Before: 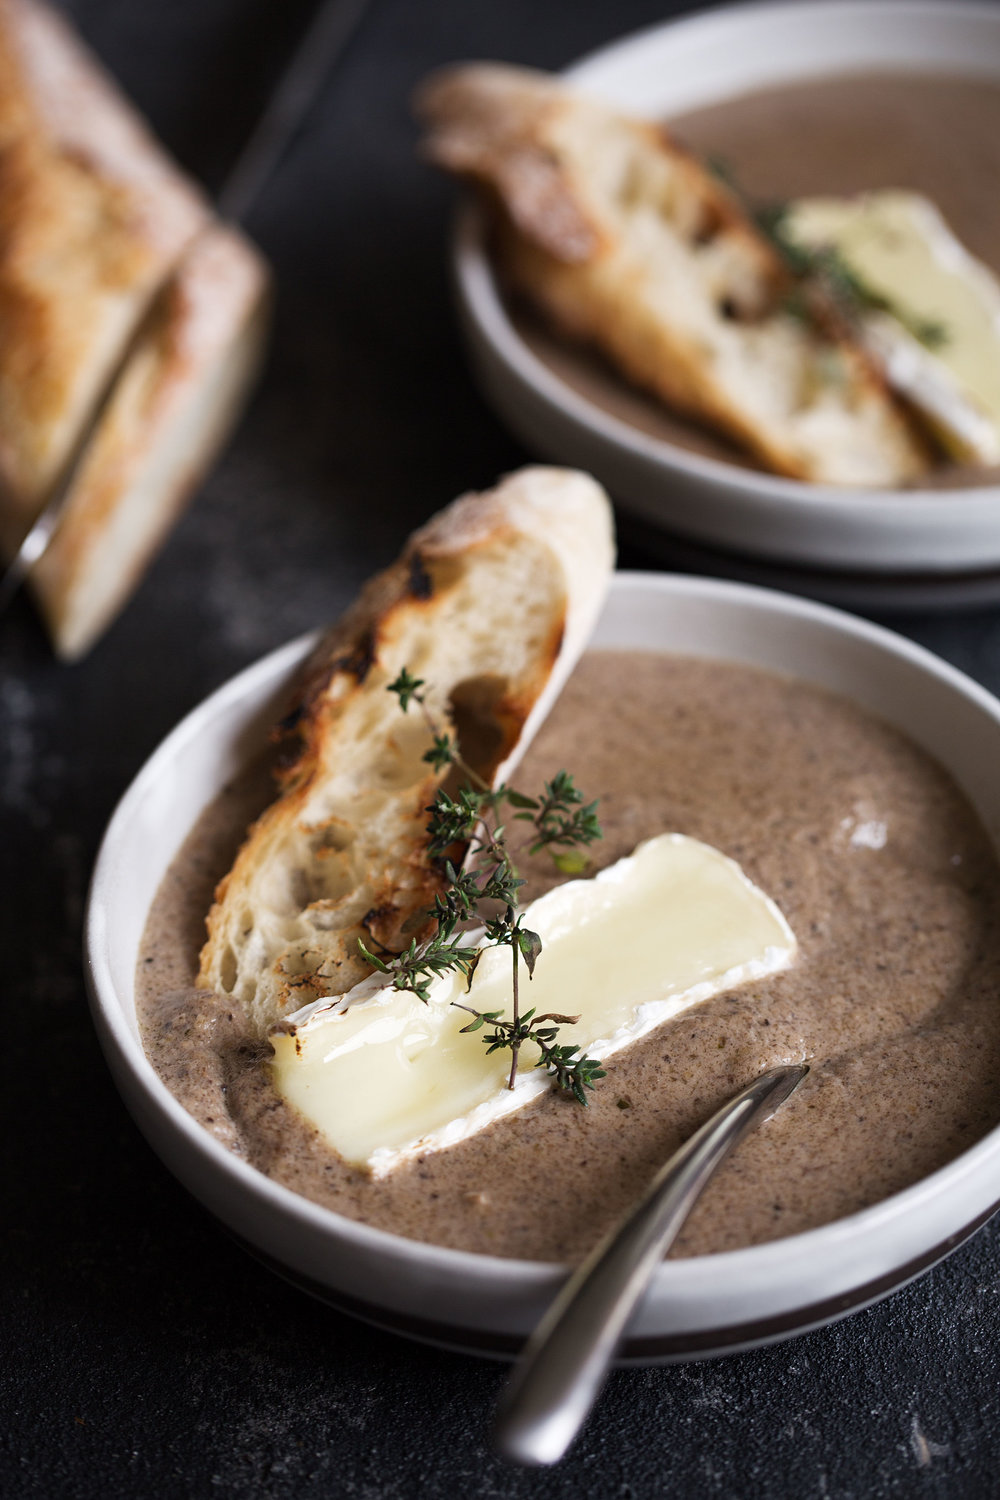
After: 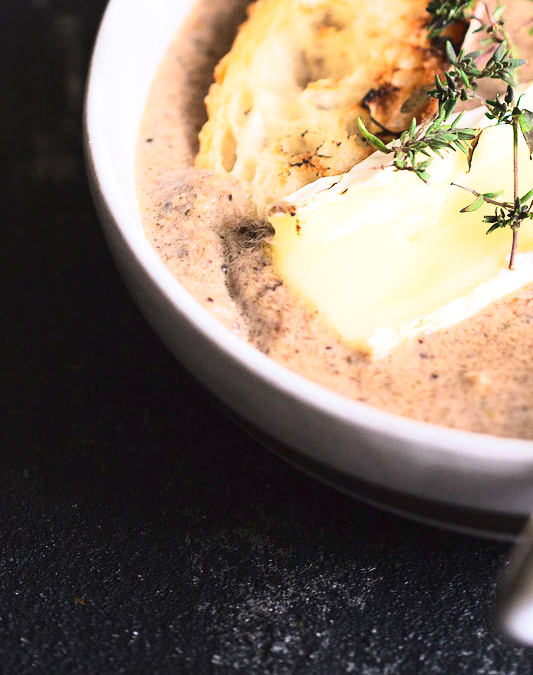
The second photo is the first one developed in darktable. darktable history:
exposure: black level correction 0, exposure 1.1 EV, compensate exposure bias true, compensate highlight preservation false
crop and rotate: top 54.778%, right 46.61%, bottom 0.159%
tone curve: curves: ch0 [(0, 0.026) (0.146, 0.158) (0.272, 0.34) (0.434, 0.625) (0.676, 0.871) (0.994, 0.955)], color space Lab, linked channels, preserve colors none
